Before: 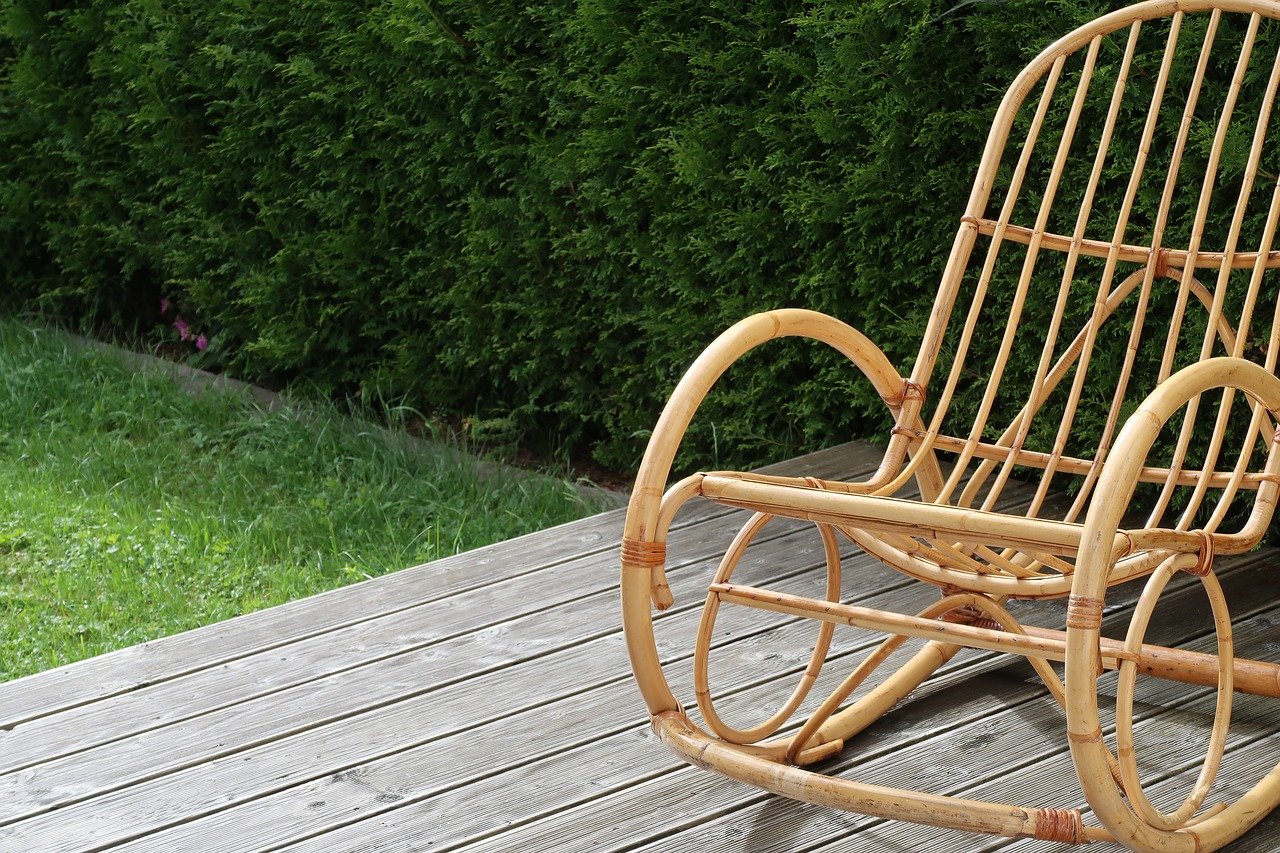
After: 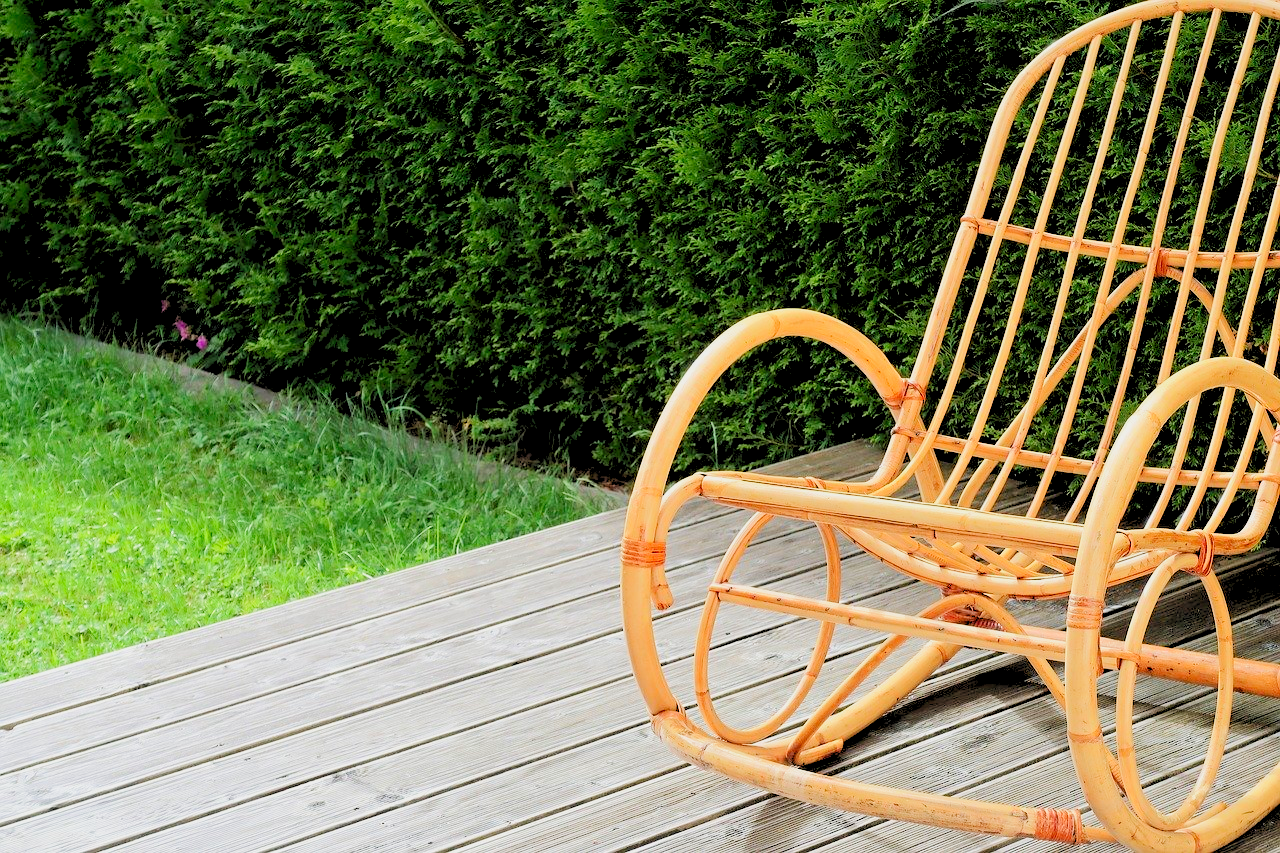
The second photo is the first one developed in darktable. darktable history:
levels: levels [0.093, 0.434, 0.988]
tone equalizer: -8 EV -0.037 EV, -7 EV 0.044 EV, -6 EV -0.006 EV, -5 EV 0.005 EV, -4 EV -0.04 EV, -3 EV -0.234 EV, -2 EV -0.669 EV, -1 EV -1.01 EV, +0 EV -0.952 EV, edges refinement/feathering 500, mask exposure compensation -1.57 EV, preserve details no
base curve: curves: ch0 [(0, 0) (0.005, 0.002) (0.193, 0.295) (0.399, 0.664) (0.75, 0.928) (1, 1)], preserve colors none
